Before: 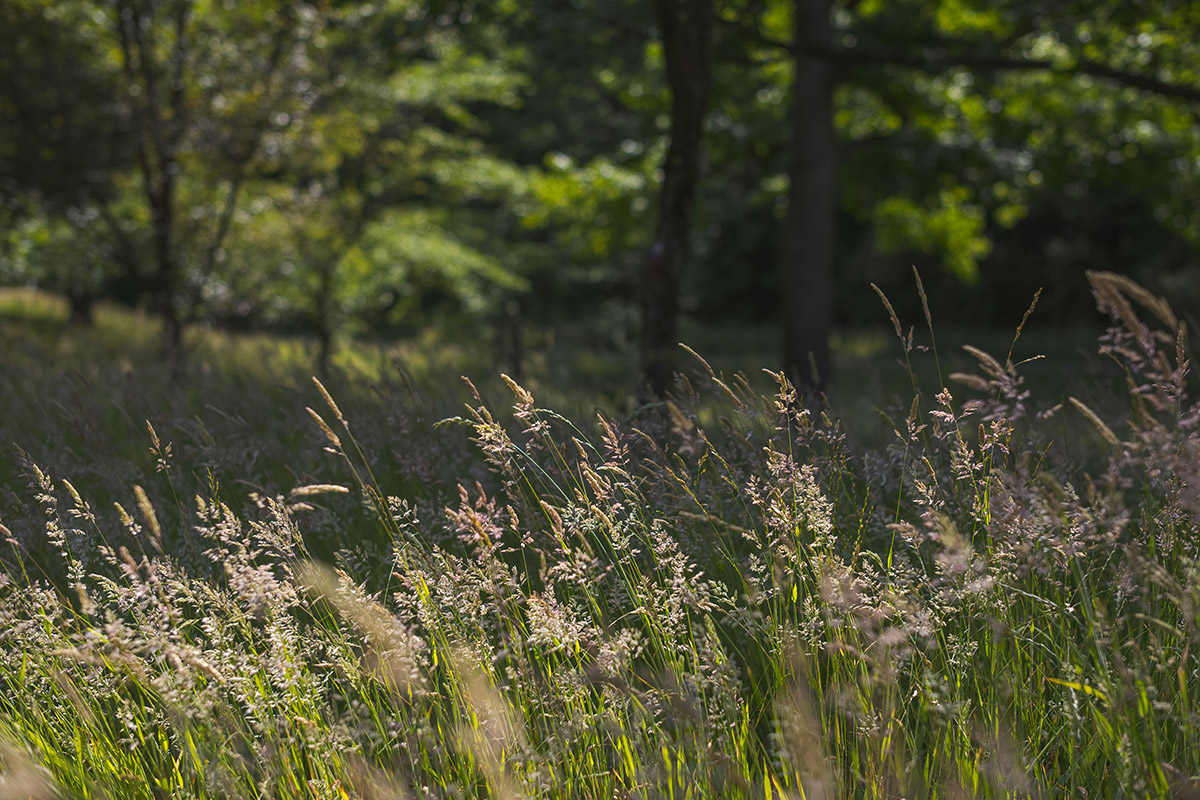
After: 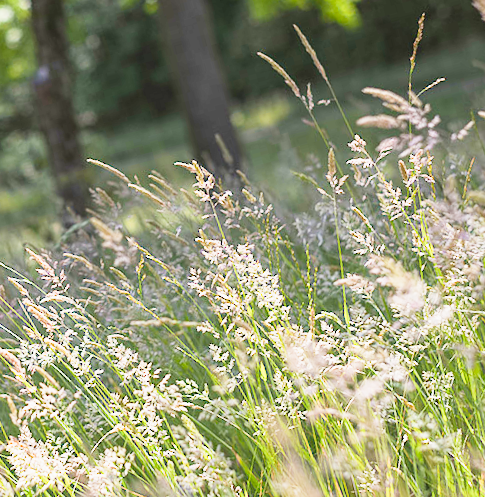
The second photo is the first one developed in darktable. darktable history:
crop: left 47.628%, top 6.643%, right 7.874%
rotate and perspective: rotation -14.8°, crop left 0.1, crop right 0.903, crop top 0.25, crop bottom 0.748
exposure: black level correction 0, exposure 1.6 EV, compensate exposure bias true, compensate highlight preservation false
sigmoid: on, module defaults
